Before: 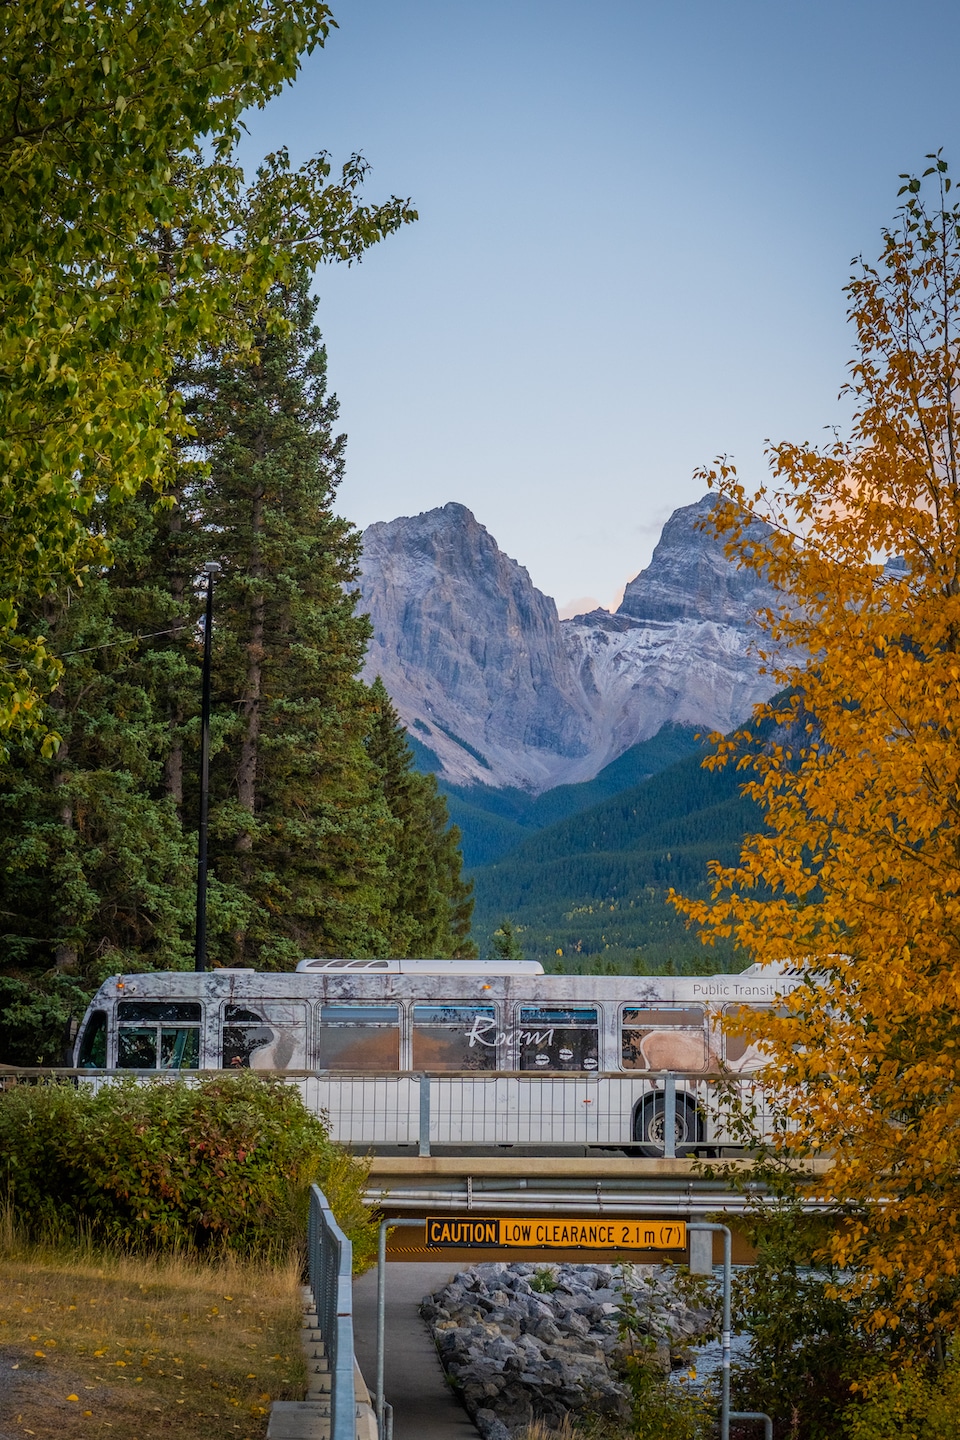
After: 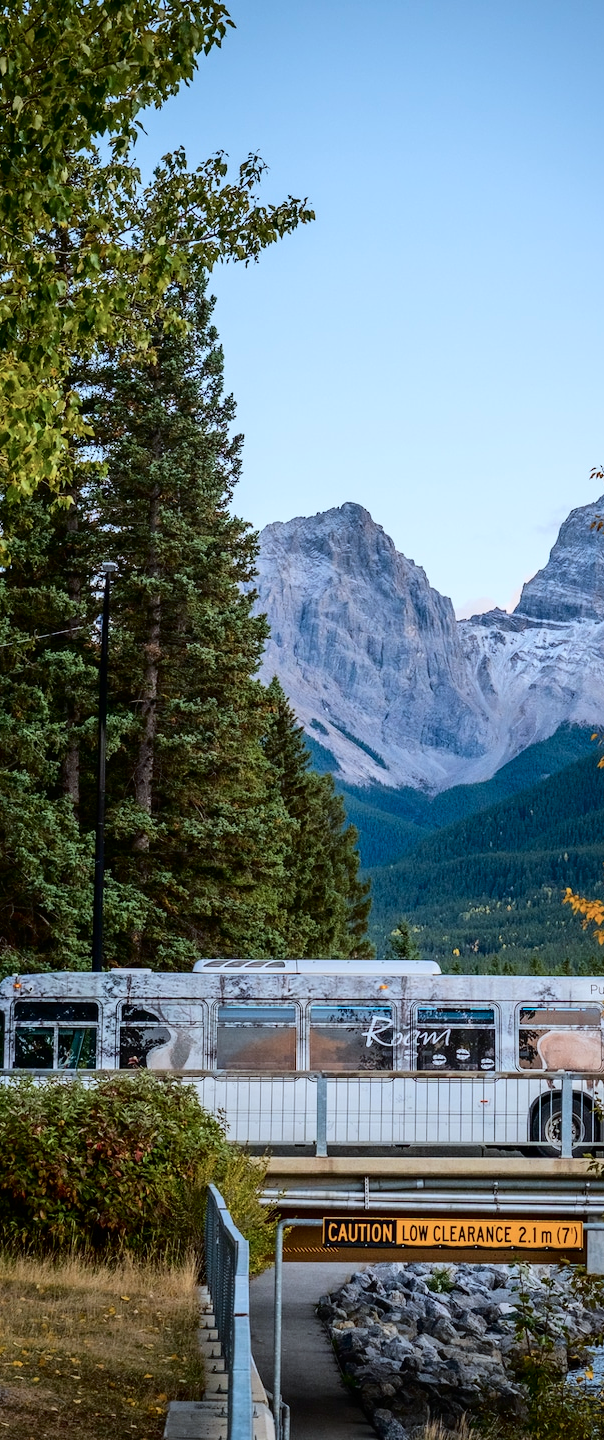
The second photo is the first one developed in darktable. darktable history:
tone curve: curves: ch0 [(0, 0) (0.003, 0.003) (0.011, 0.005) (0.025, 0.008) (0.044, 0.012) (0.069, 0.02) (0.1, 0.031) (0.136, 0.047) (0.177, 0.088) (0.224, 0.141) (0.277, 0.222) (0.335, 0.32) (0.399, 0.422) (0.468, 0.523) (0.543, 0.623) (0.623, 0.716) (0.709, 0.796) (0.801, 0.878) (0.898, 0.957) (1, 1)], color space Lab, independent channels, preserve colors none
crop: left 10.776%, right 26.297%
color correction: highlights a* -4.03, highlights b* -11.01
